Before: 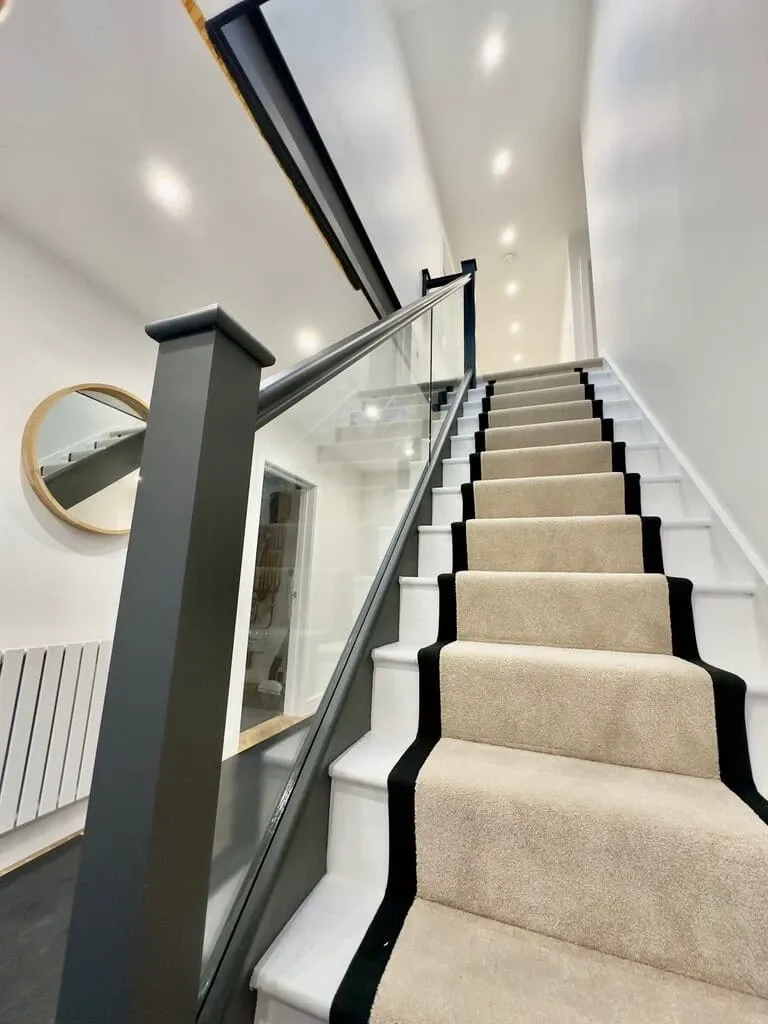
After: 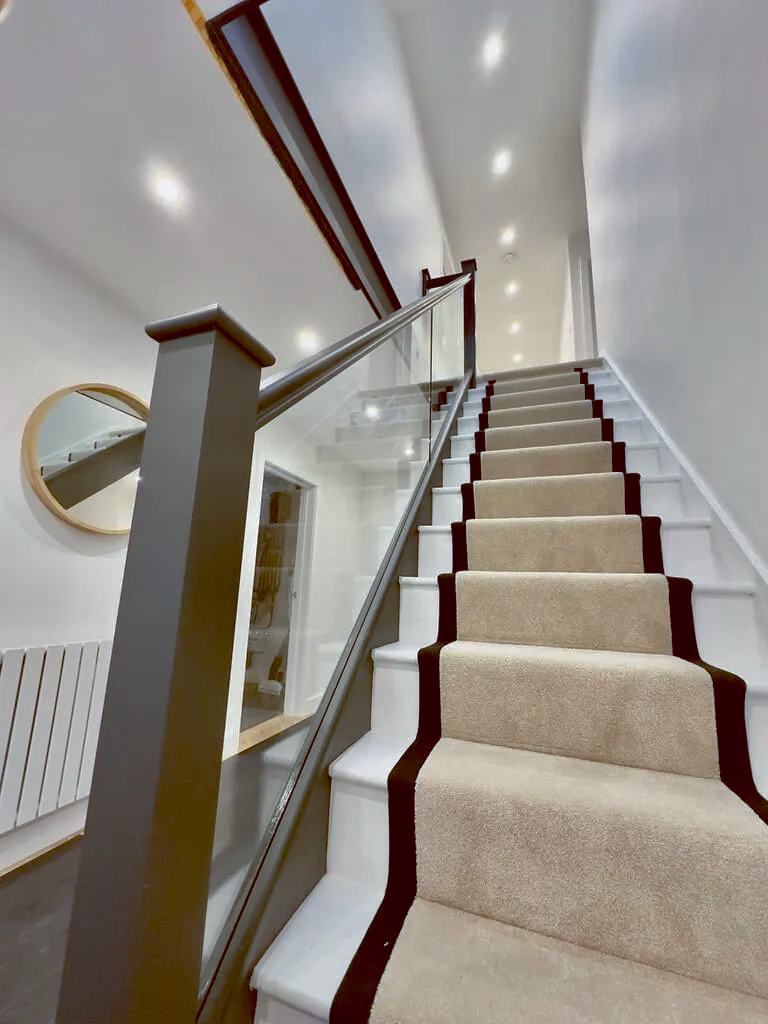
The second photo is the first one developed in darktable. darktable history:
shadows and highlights: shadows 40, highlights -60
color balance: lift [1, 1.015, 1.004, 0.985], gamma [1, 0.958, 0.971, 1.042], gain [1, 0.956, 0.977, 1.044]
